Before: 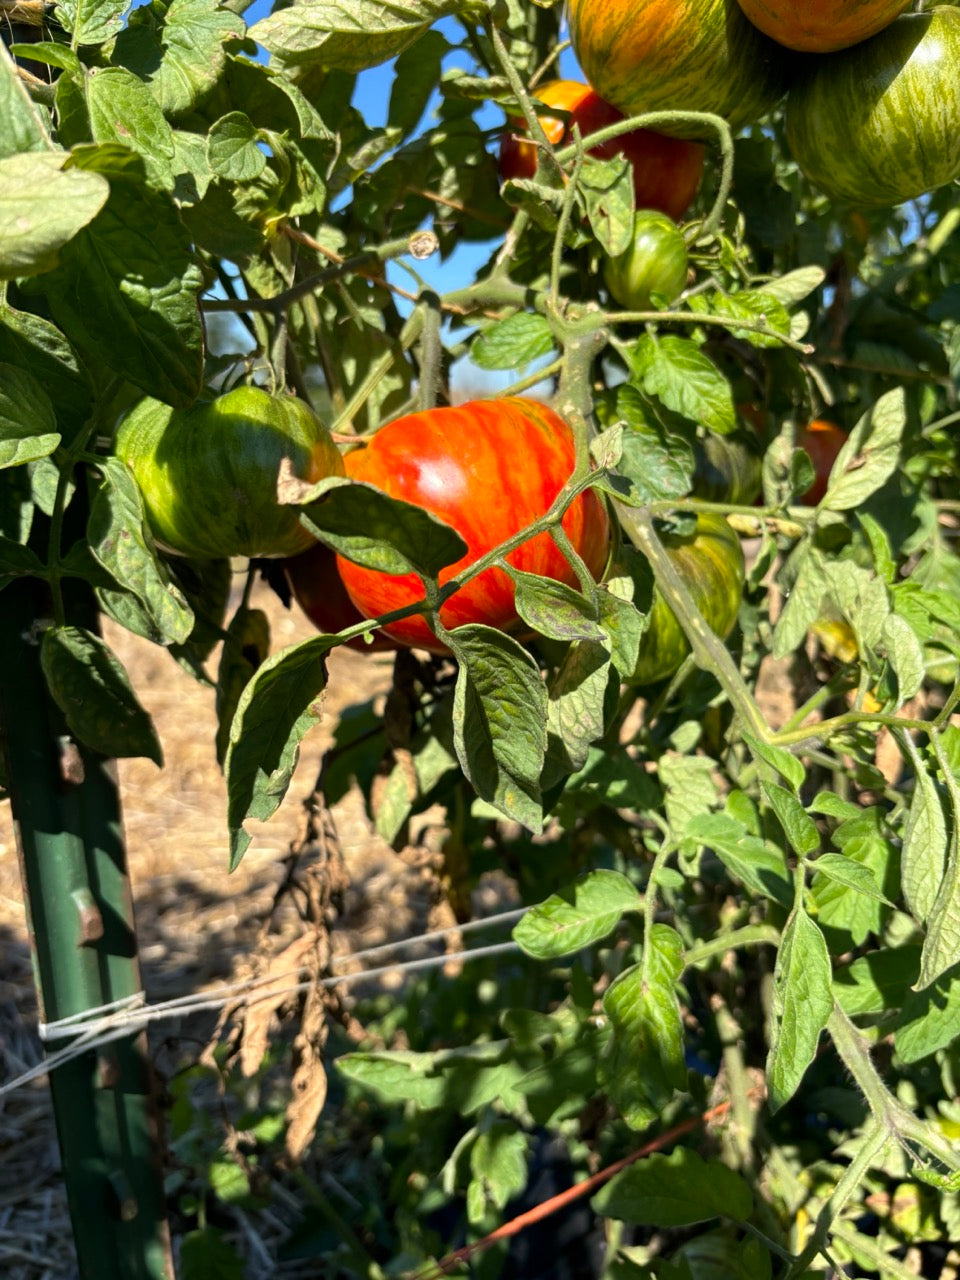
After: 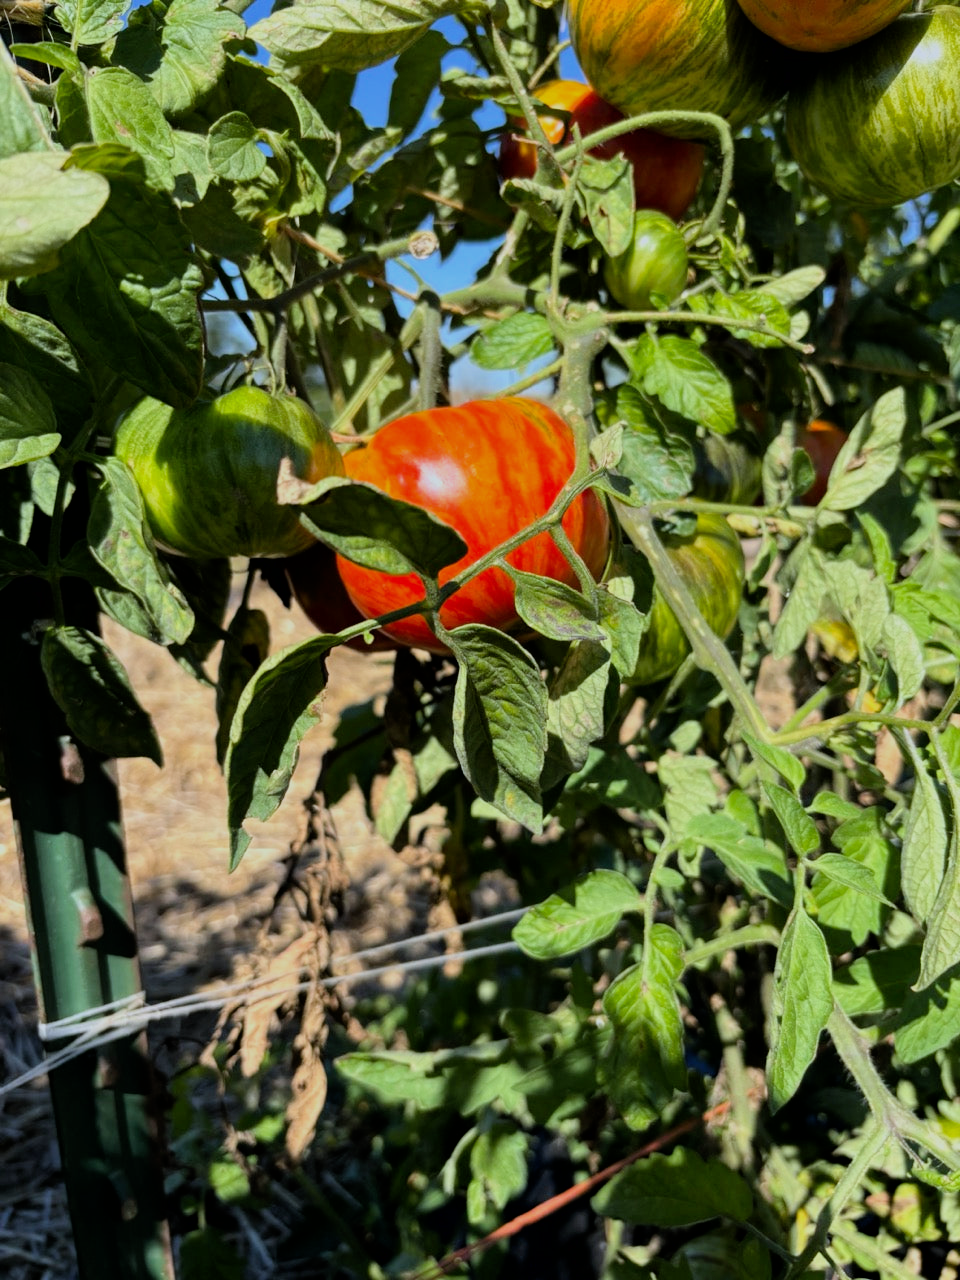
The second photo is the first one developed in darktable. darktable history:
white balance: red 0.954, blue 1.079
filmic rgb: black relative exposure -7.82 EV, white relative exposure 4.29 EV, hardness 3.86, color science v6 (2022)
